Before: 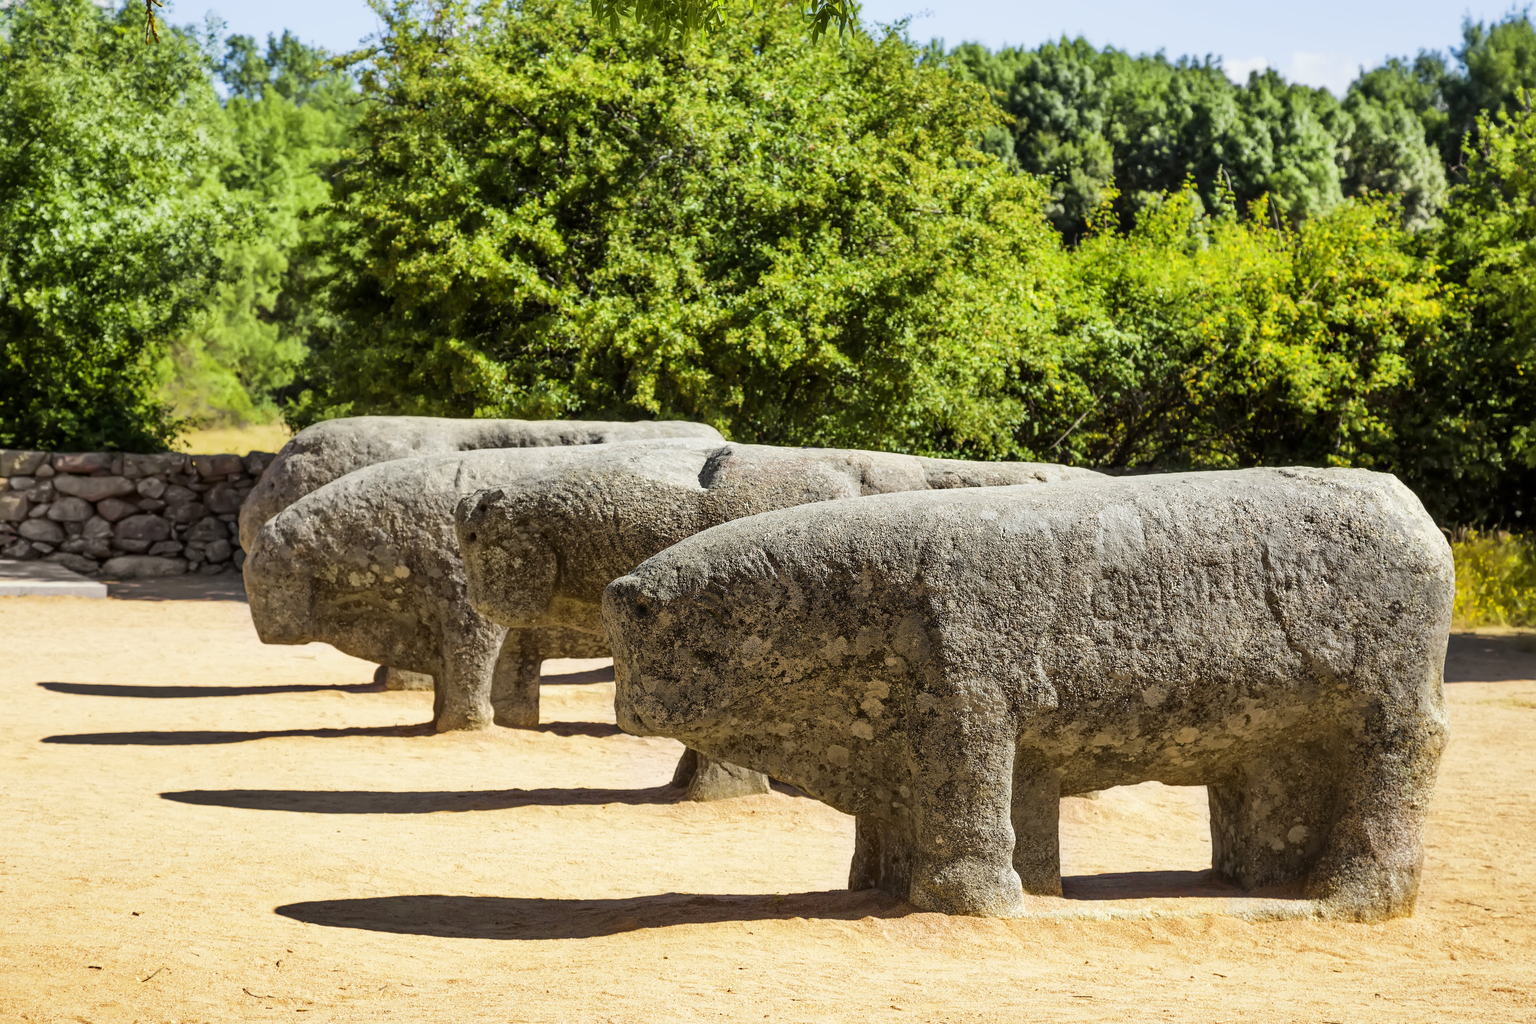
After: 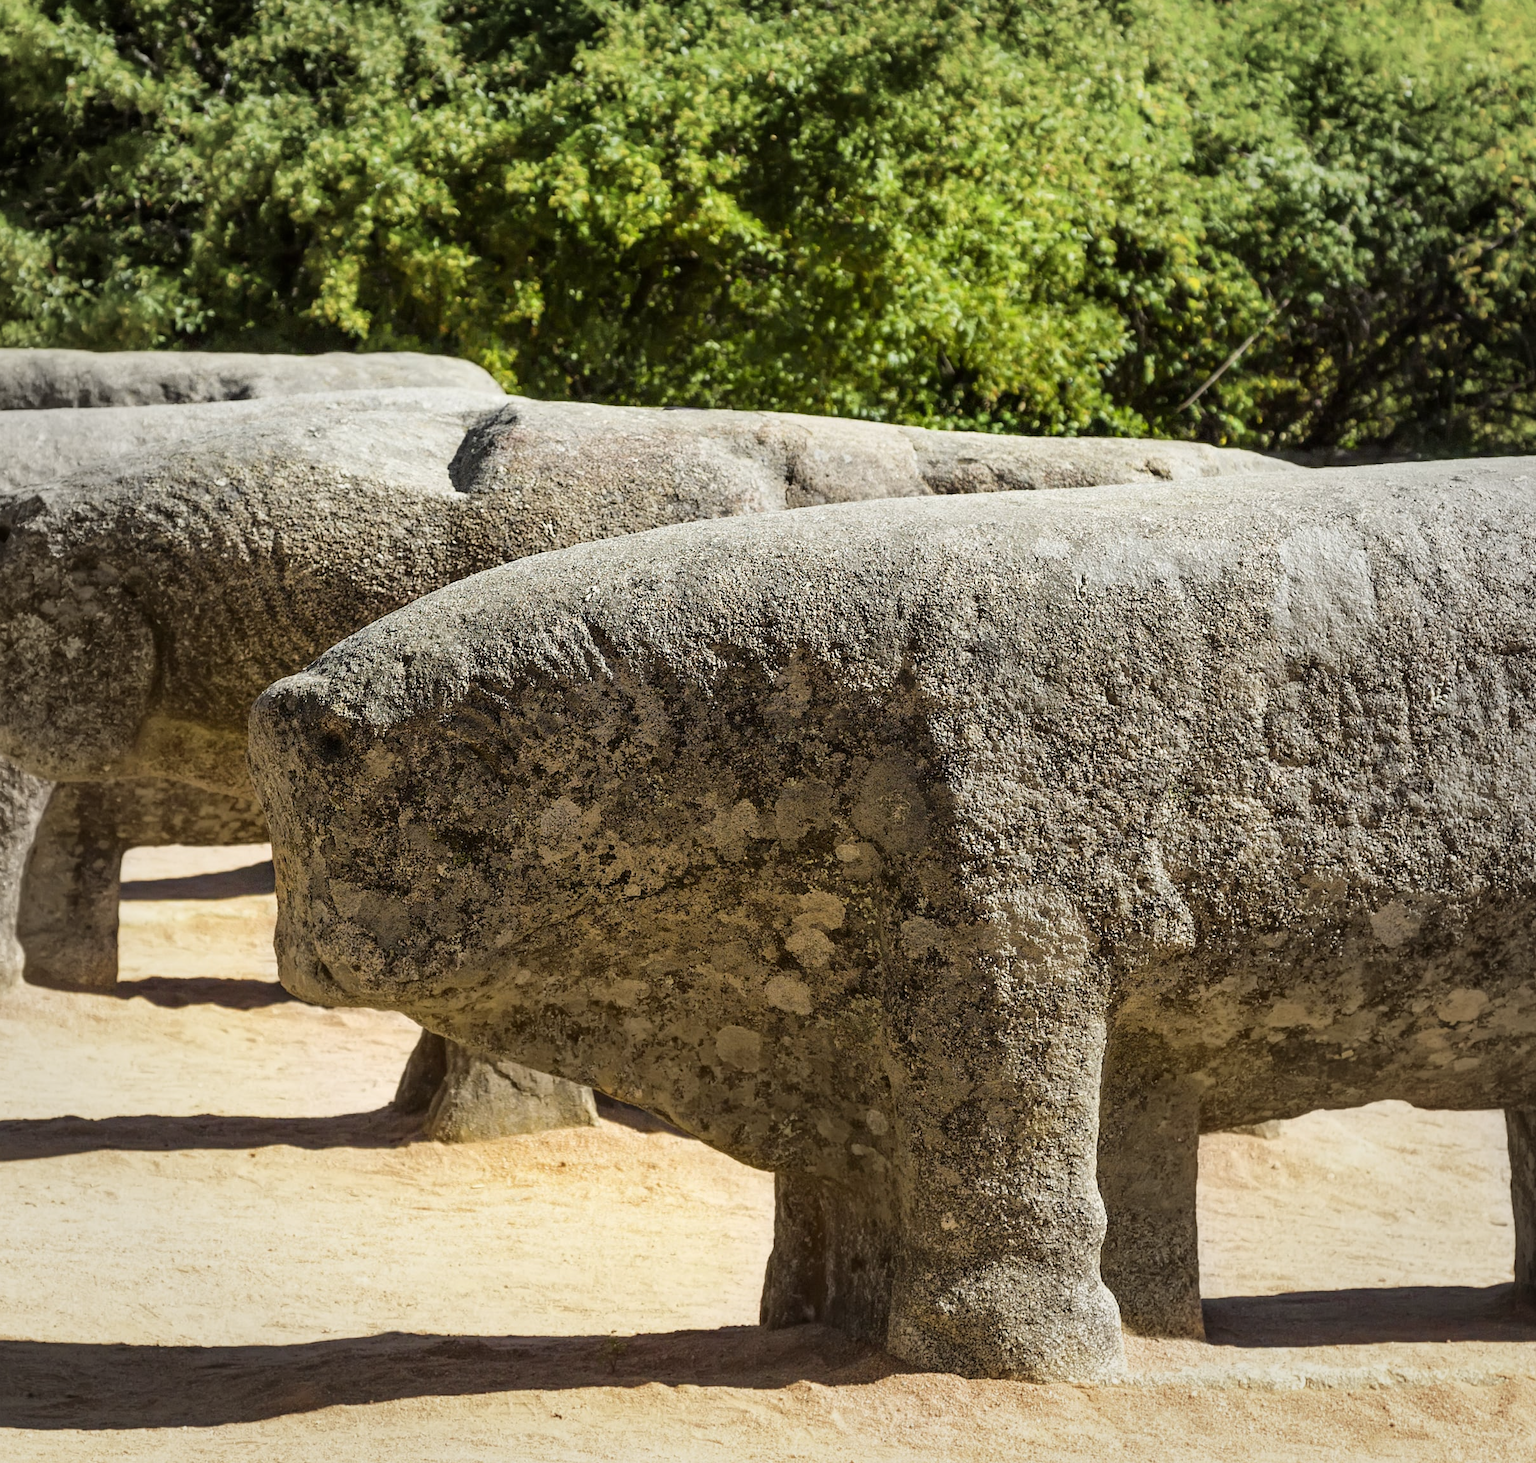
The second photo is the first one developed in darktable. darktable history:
vignetting: fall-off start 66.91%, fall-off radius 39.7%, brightness -0.186, saturation -0.294, automatic ratio true, width/height ratio 0.665
crop: left 31.401%, top 24.534%, right 20.401%, bottom 6.609%
